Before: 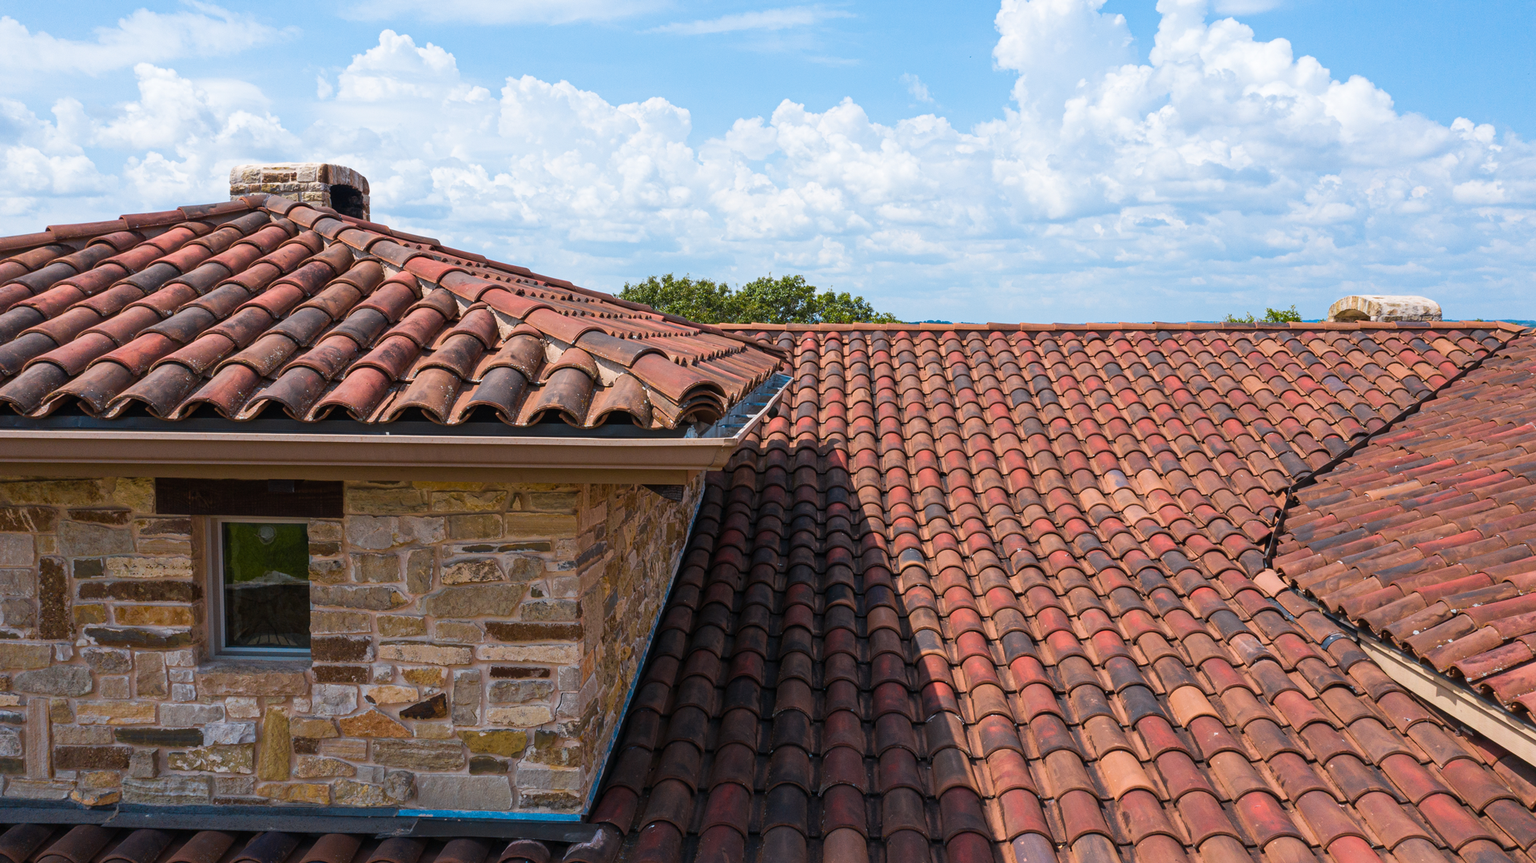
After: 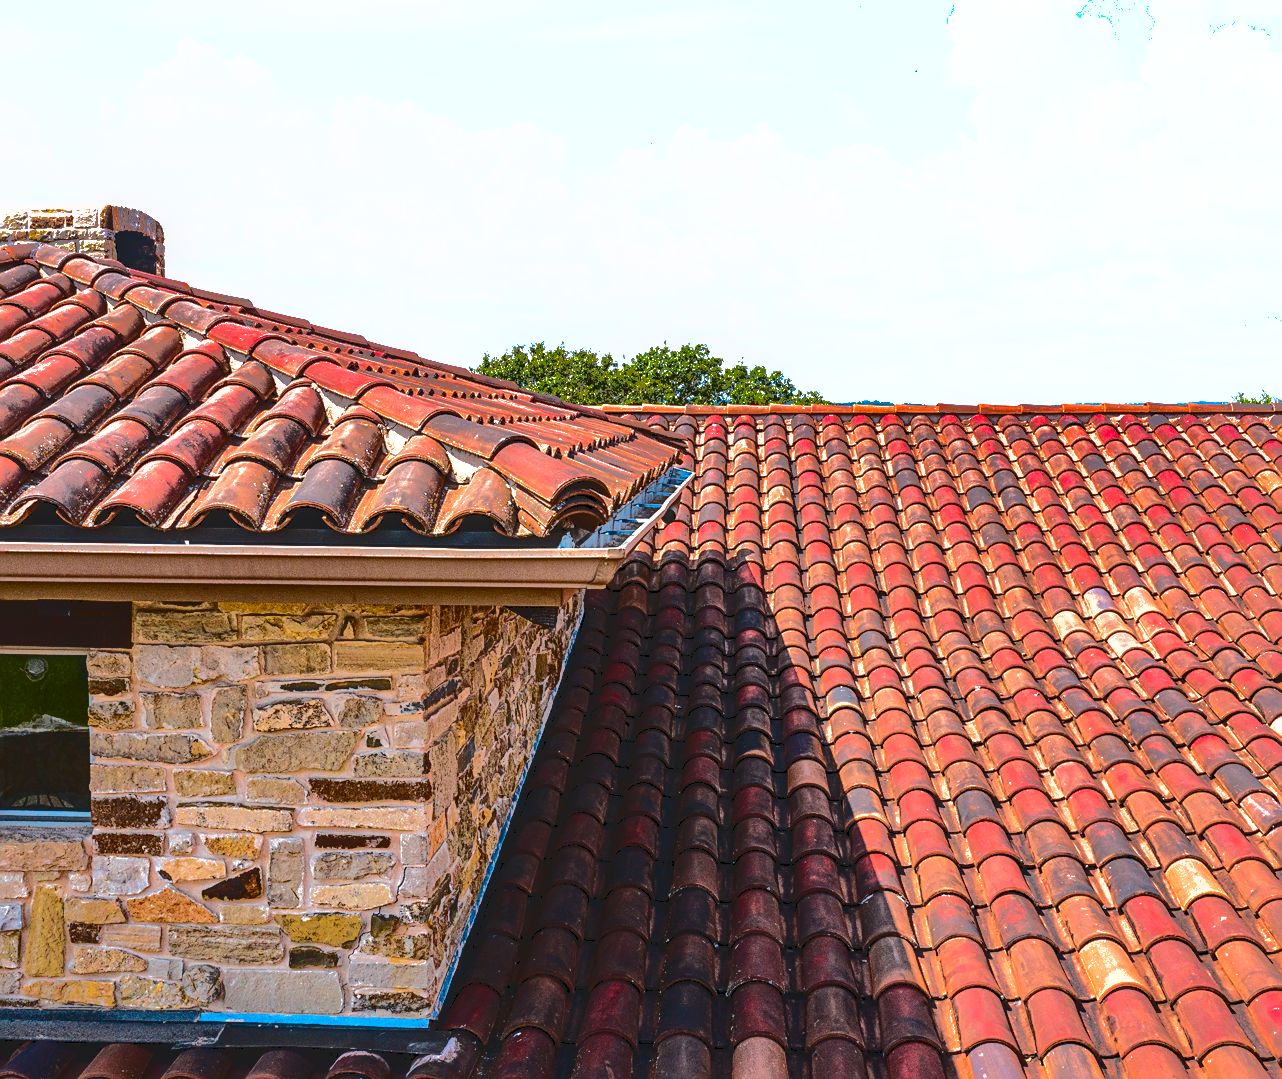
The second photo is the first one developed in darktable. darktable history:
contrast brightness saturation: contrast 0.121, brightness -0.117, saturation 0.197
sharpen: on, module defaults
exposure: black level correction 0, exposure 1.099 EV, compensate exposure bias true, compensate highlight preservation false
crop and rotate: left 15.54%, right 17.709%
shadows and highlights: shadows 25.62, highlights -69.73, highlights color adjustment 52.32%
local contrast: on, module defaults
tone curve: curves: ch0 [(0, 0) (0.003, 0.089) (0.011, 0.089) (0.025, 0.088) (0.044, 0.089) (0.069, 0.094) (0.1, 0.108) (0.136, 0.119) (0.177, 0.147) (0.224, 0.204) (0.277, 0.28) (0.335, 0.389) (0.399, 0.486) (0.468, 0.588) (0.543, 0.647) (0.623, 0.705) (0.709, 0.759) (0.801, 0.815) (0.898, 0.873) (1, 1)], color space Lab, independent channels, preserve colors none
